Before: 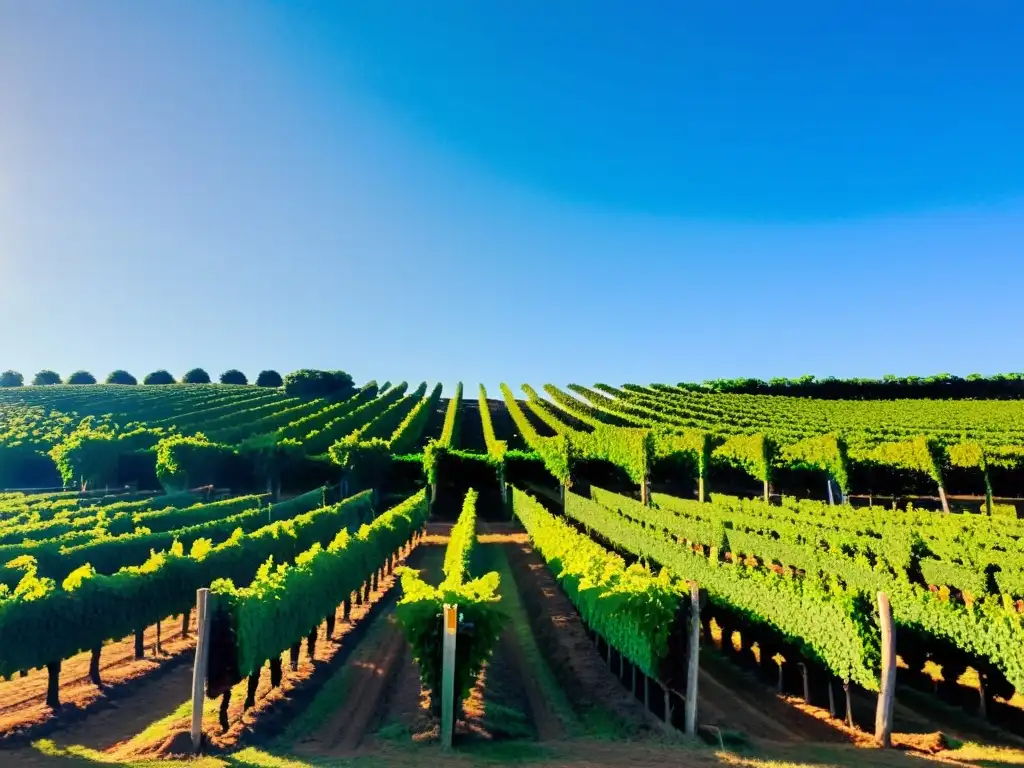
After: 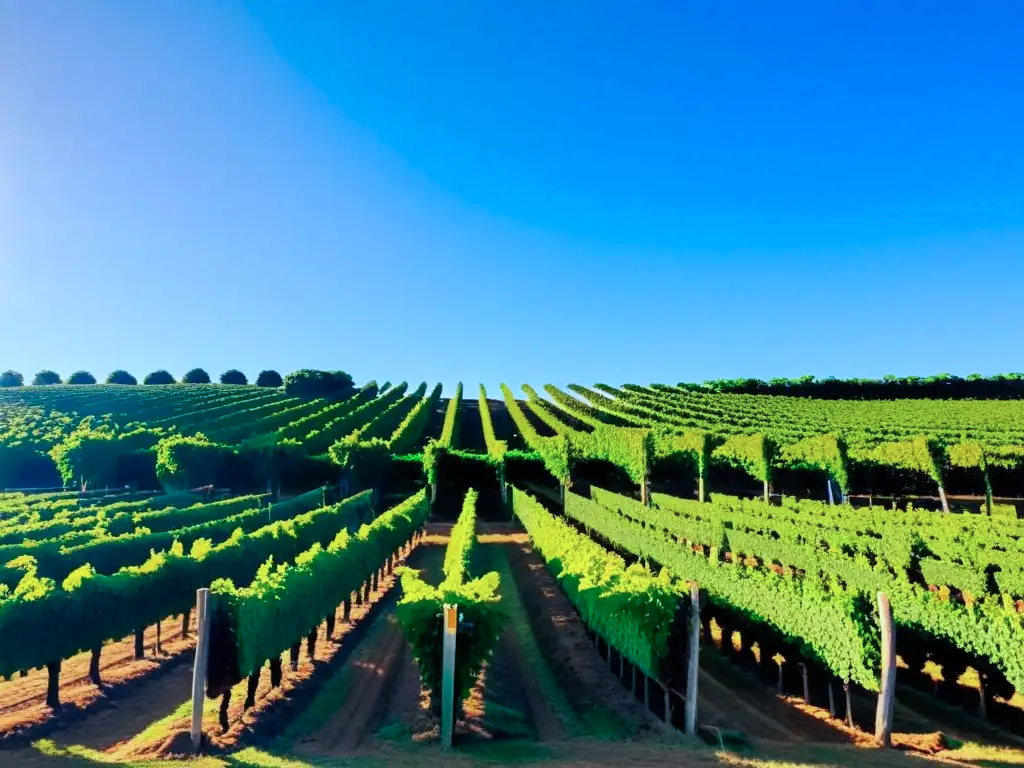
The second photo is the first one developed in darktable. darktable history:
color calibration: illuminant as shot in camera, x 0.378, y 0.381, temperature 4094.23 K
